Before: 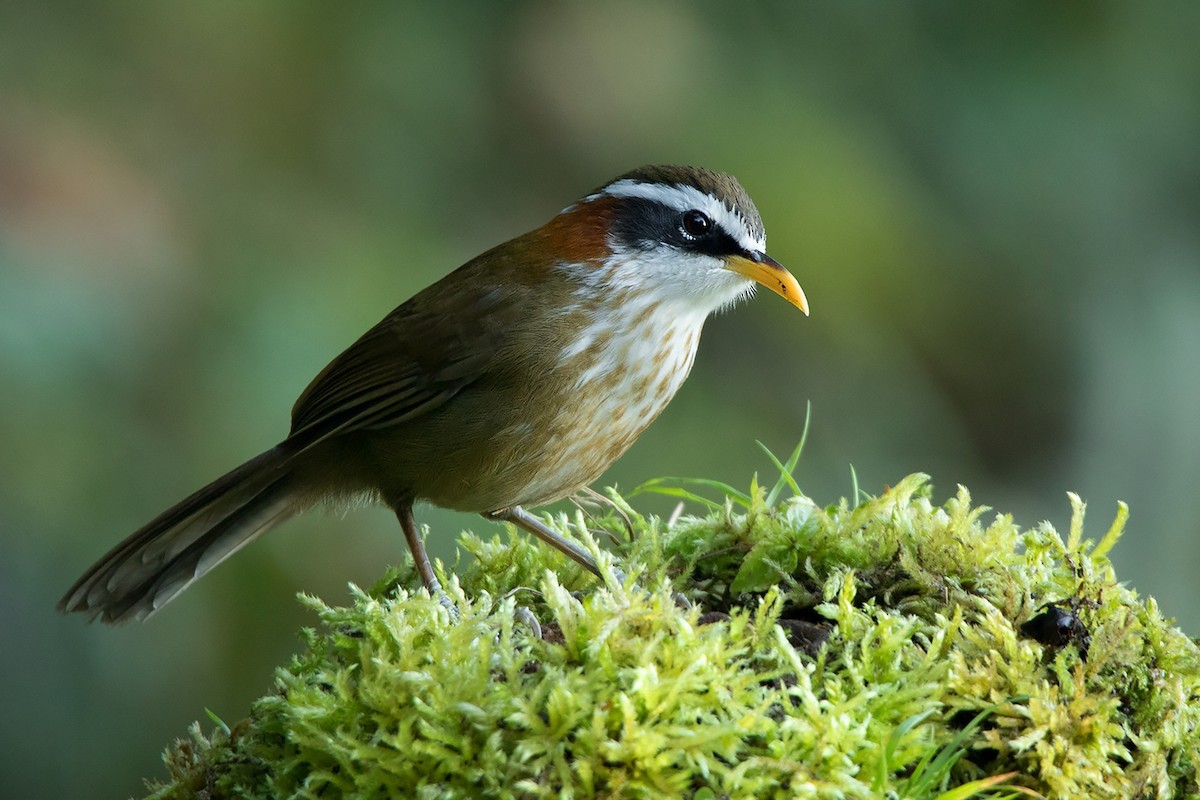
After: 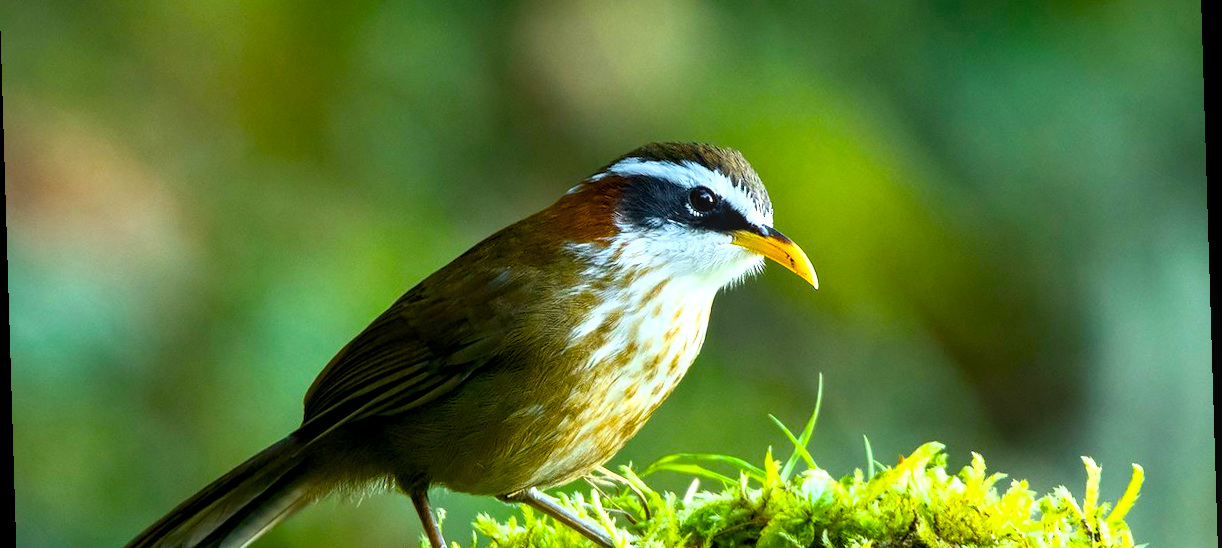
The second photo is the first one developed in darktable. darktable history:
crop and rotate: top 4.848%, bottom 29.503%
exposure: black level correction 0.001, compensate highlight preservation false
rotate and perspective: rotation -1.75°, automatic cropping off
color balance rgb: linear chroma grading › global chroma 9%, perceptual saturation grading › global saturation 36%, perceptual saturation grading › shadows 35%, perceptual brilliance grading › global brilliance 15%, perceptual brilliance grading › shadows -35%, global vibrance 15%
shadows and highlights: radius 93.07, shadows -14.46, white point adjustment 0.23, highlights 31.48, compress 48.23%, highlights color adjustment 52.79%, soften with gaussian
base curve: curves: ch0 [(0, 0) (0.557, 0.834) (1, 1)]
local contrast: detail 130%
